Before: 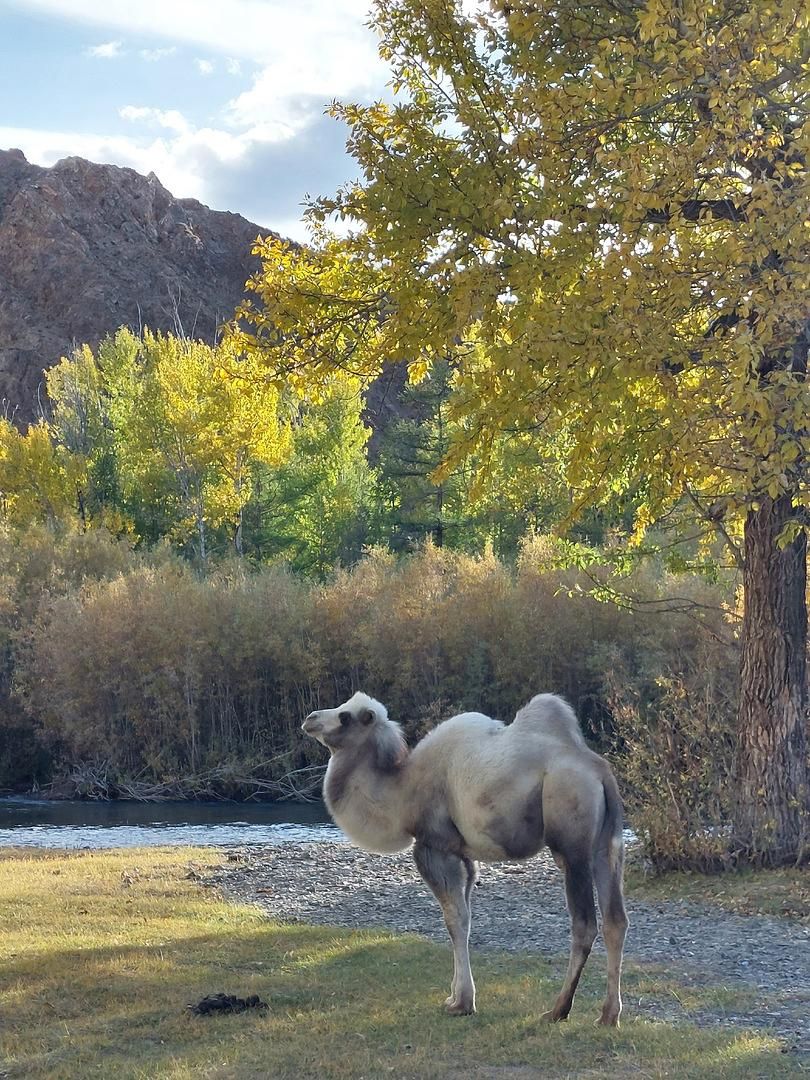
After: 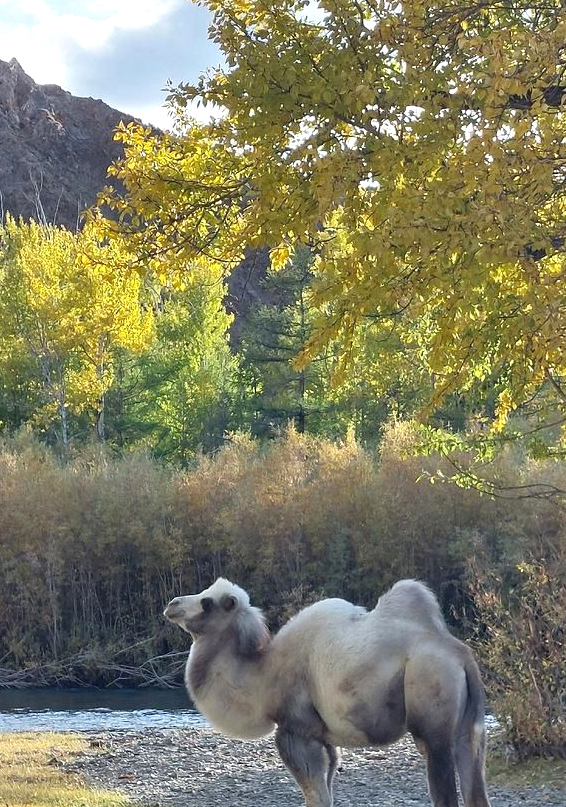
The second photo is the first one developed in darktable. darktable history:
exposure: exposure 0.2 EV, compensate highlight preservation false
crop and rotate: left 17.046%, top 10.659%, right 12.989%, bottom 14.553%
